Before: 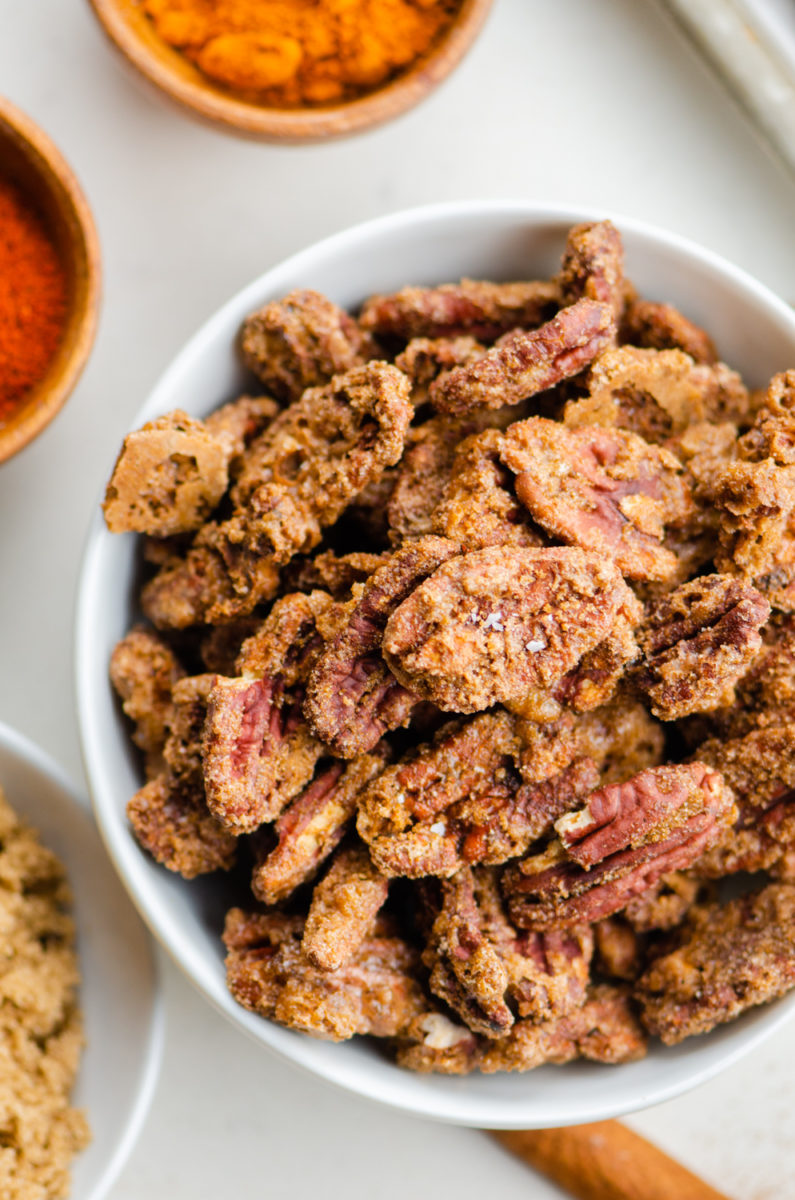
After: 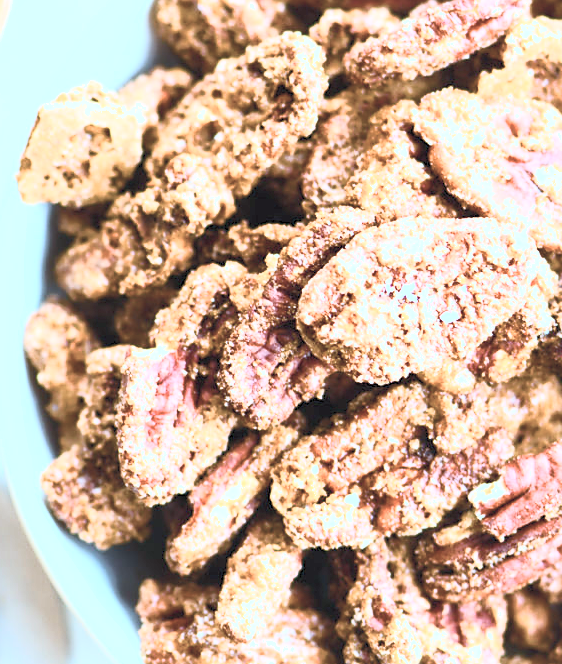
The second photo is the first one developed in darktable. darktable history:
shadows and highlights: on, module defaults
exposure: black level correction 0, exposure 0.952 EV, compensate highlight preservation false
sharpen: radius 1.46, amount 0.409, threshold 1.215
contrast brightness saturation: contrast 0.572, brightness 0.579, saturation -0.327
color correction: highlights a* -9.7, highlights b* -20.92
crop: left 10.89%, top 27.424%, right 18.3%, bottom 17.234%
color balance rgb: perceptual saturation grading › global saturation 0.57%, perceptual saturation grading › highlights -17.83%, perceptual saturation grading › mid-tones 33.653%, perceptual saturation grading › shadows 50.594%, contrast -9.978%
